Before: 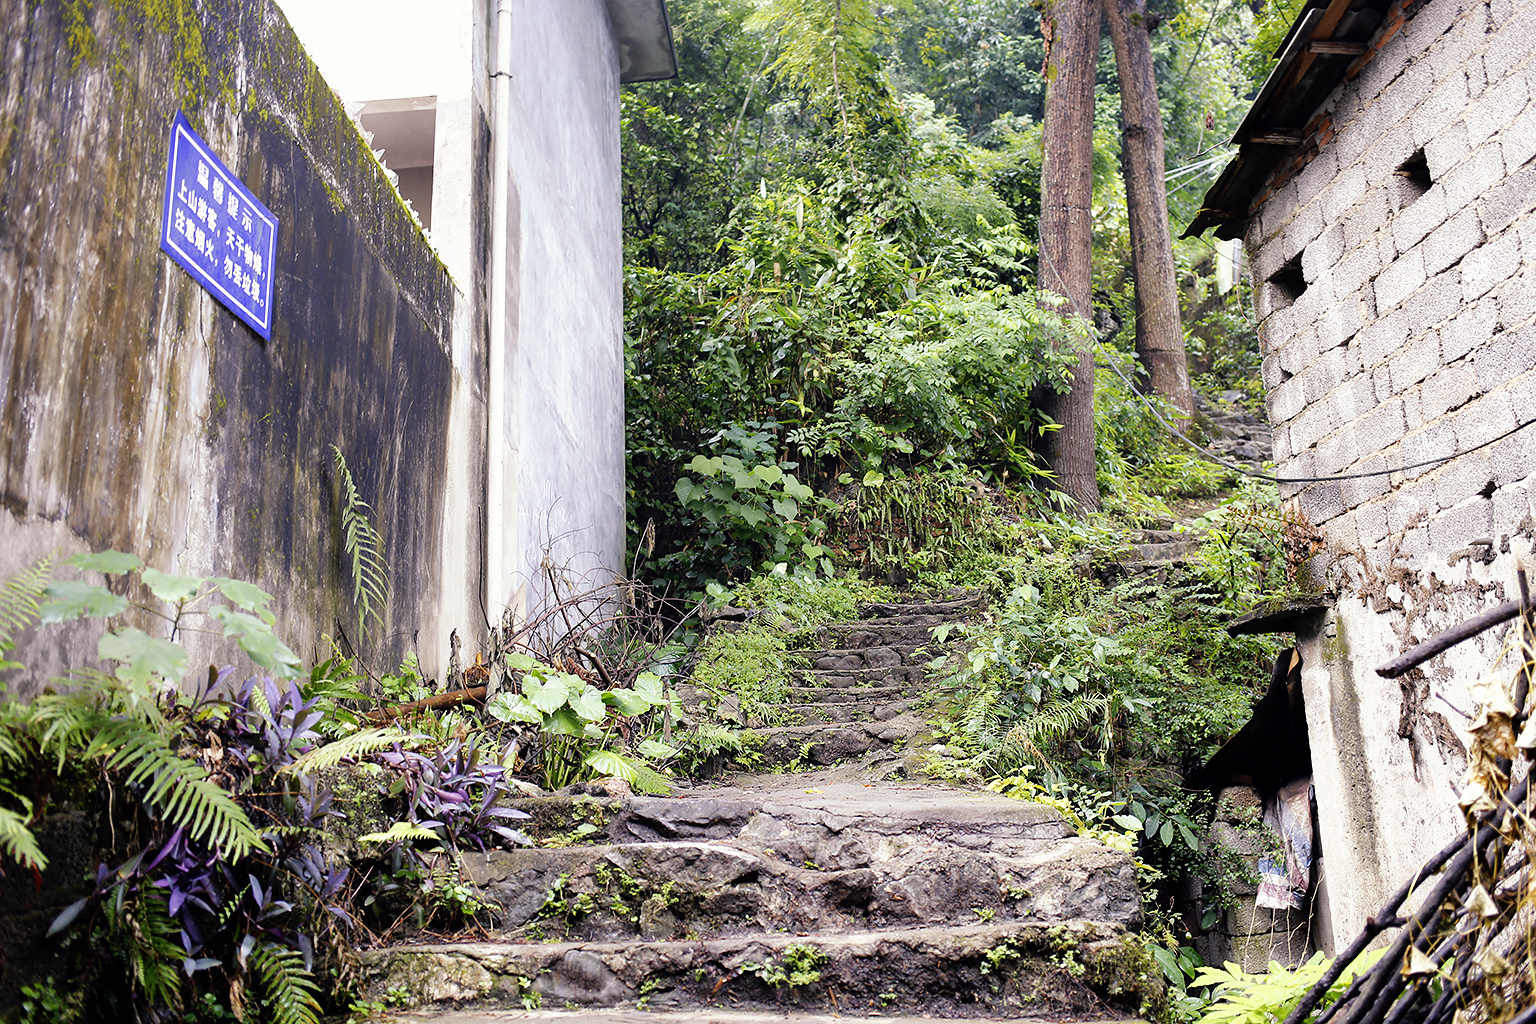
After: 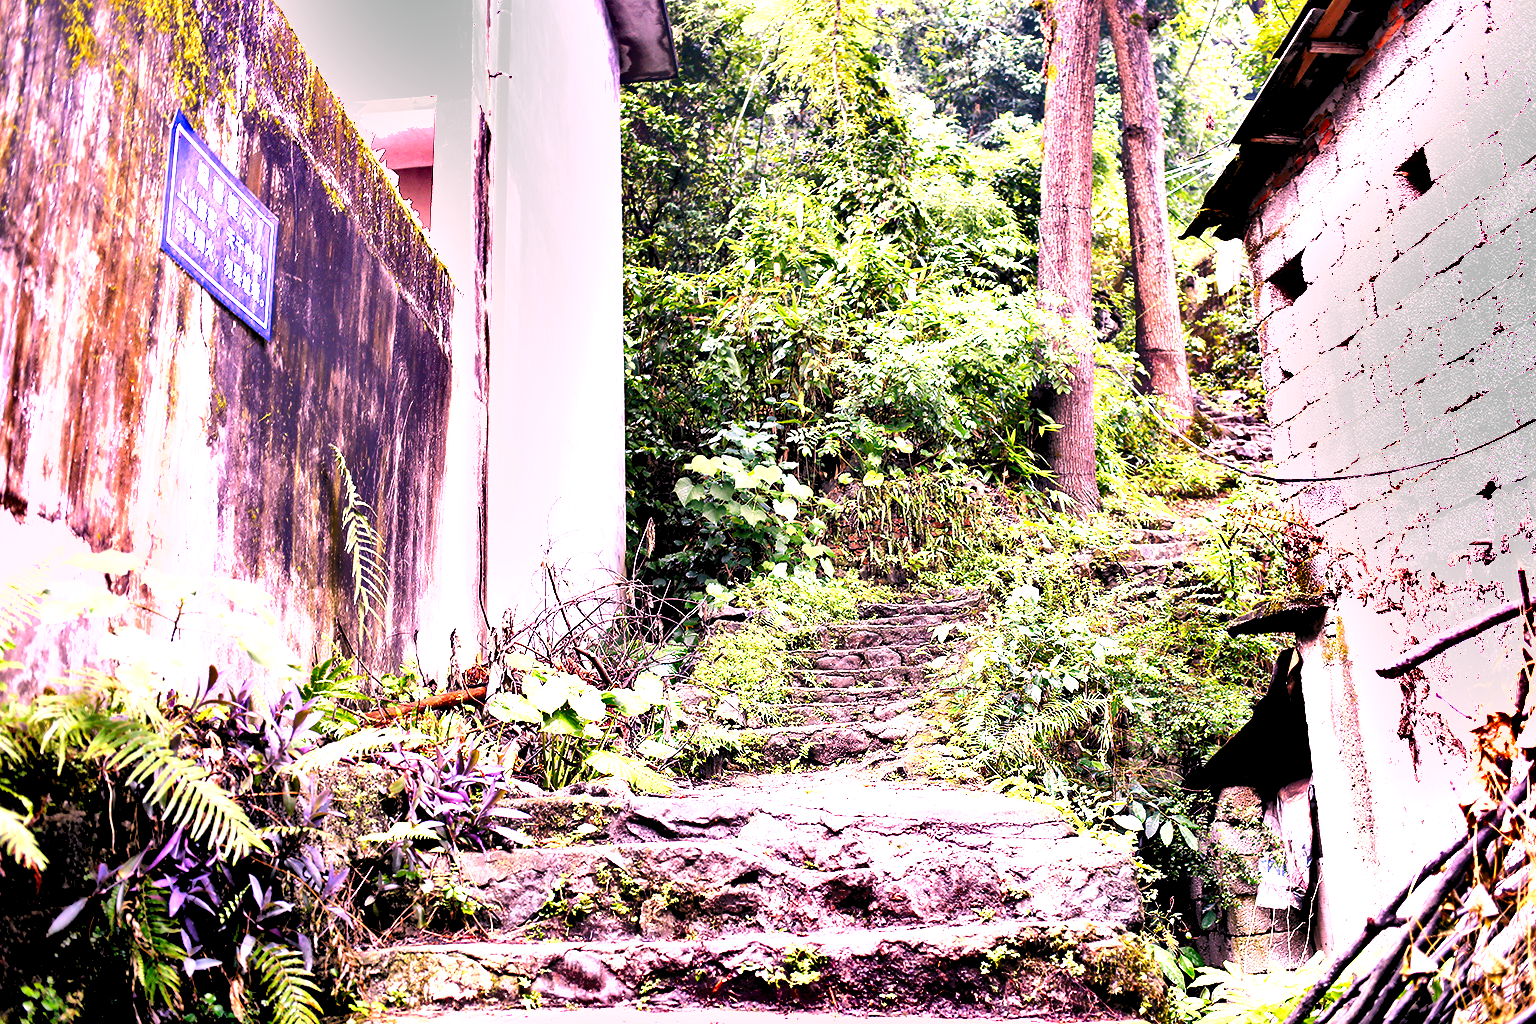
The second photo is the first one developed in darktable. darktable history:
white balance: red 1.188, blue 1.11
shadows and highlights: soften with gaussian
rgb levels: levels [[0.013, 0.434, 0.89], [0, 0.5, 1], [0, 0.5, 1]]
exposure: black level correction 0, exposure 1.3 EV, compensate highlight preservation false
